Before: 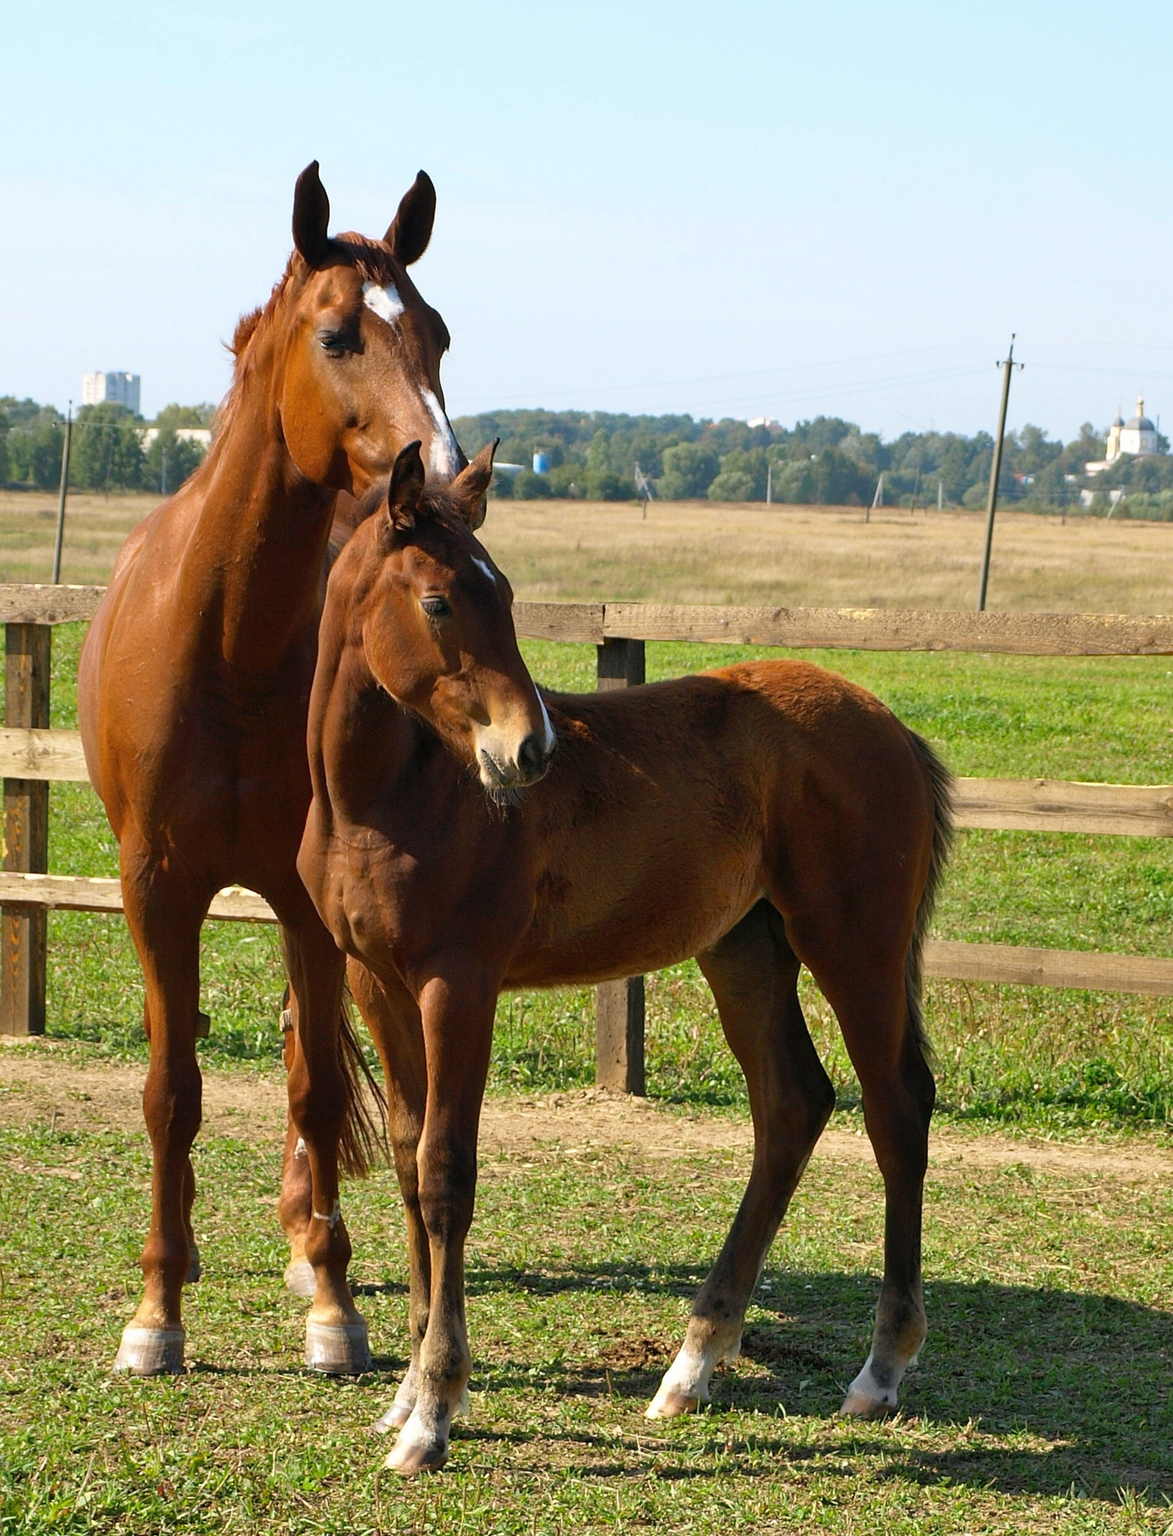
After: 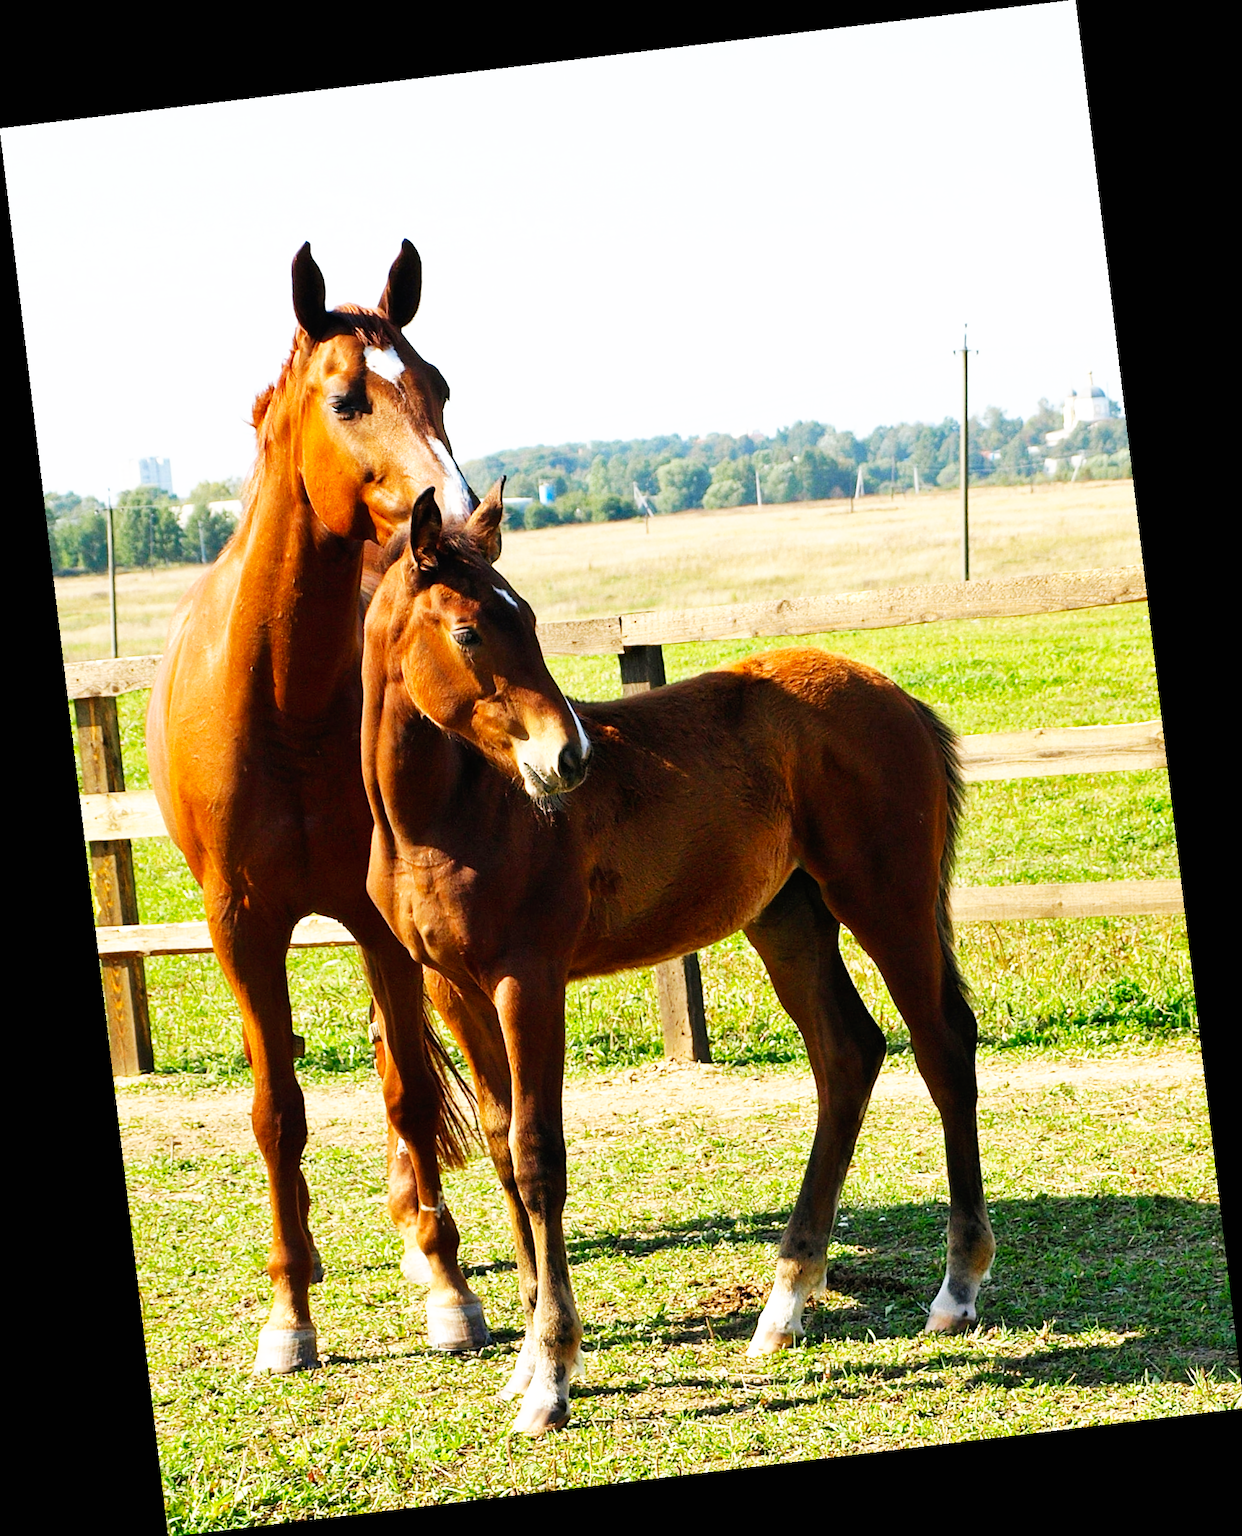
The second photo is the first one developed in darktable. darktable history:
rotate and perspective: rotation -6.83°, automatic cropping off
base curve: curves: ch0 [(0, 0) (0.007, 0.004) (0.027, 0.03) (0.046, 0.07) (0.207, 0.54) (0.442, 0.872) (0.673, 0.972) (1, 1)], preserve colors none
